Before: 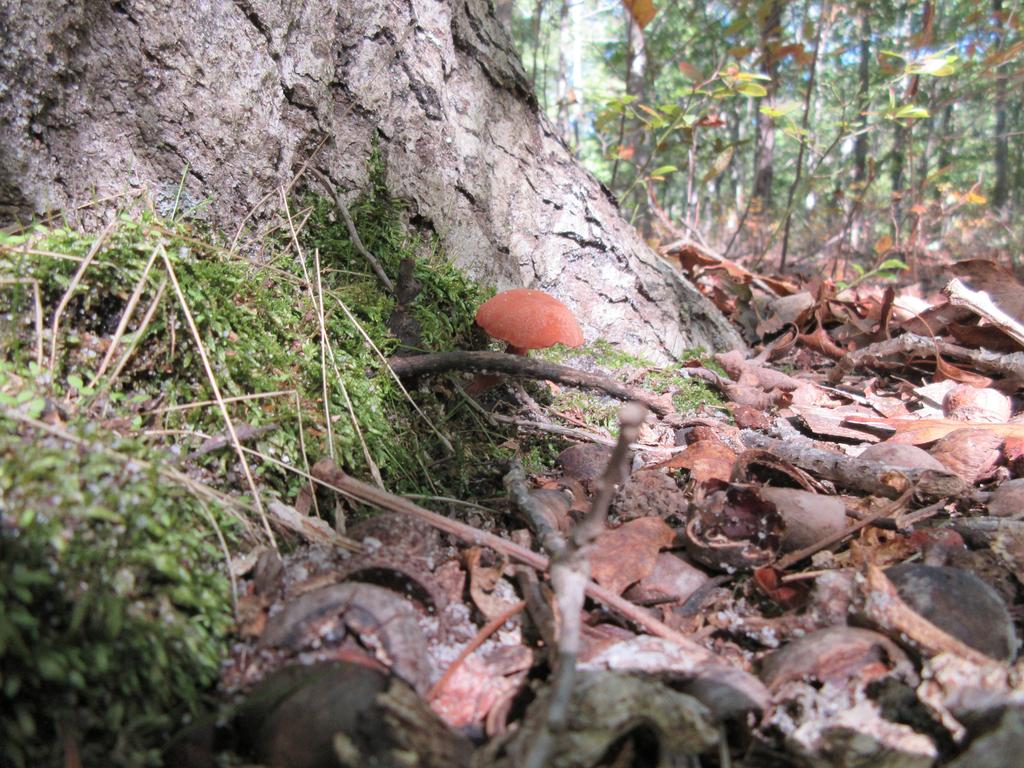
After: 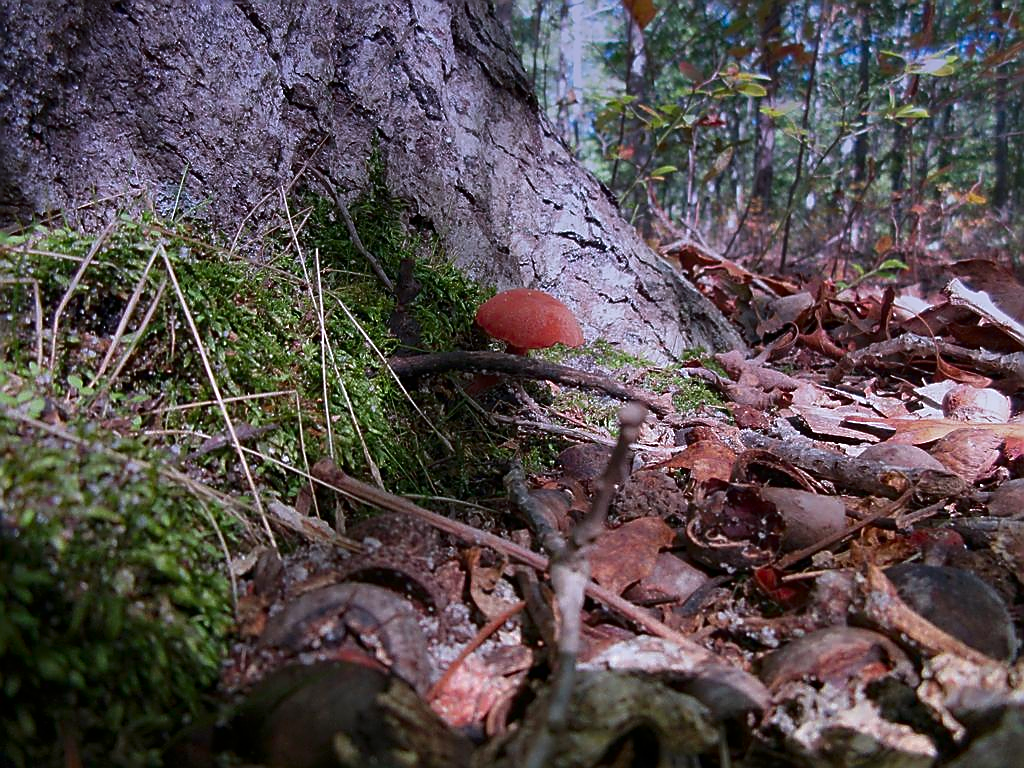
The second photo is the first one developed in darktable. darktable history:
graduated density: hue 238.83°, saturation 50%
contrast brightness saturation: brightness -0.25, saturation 0.2
sharpen: radius 1.4, amount 1.25, threshold 0.7
